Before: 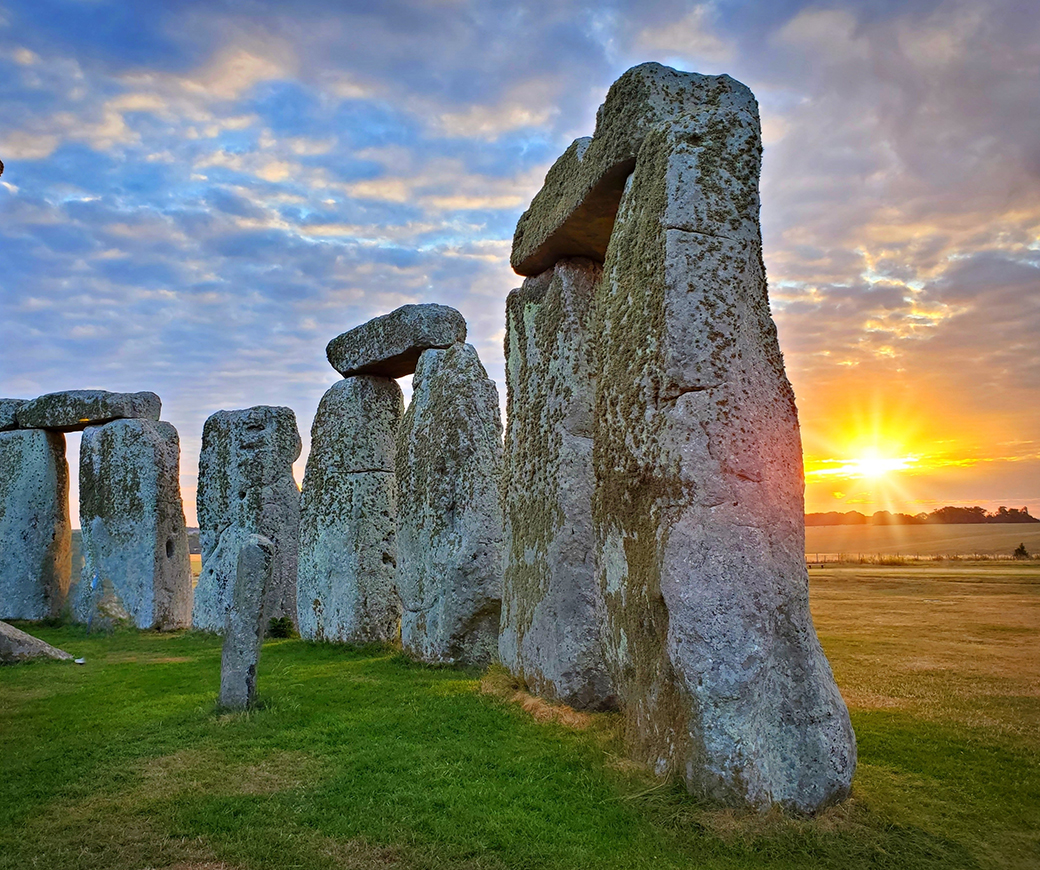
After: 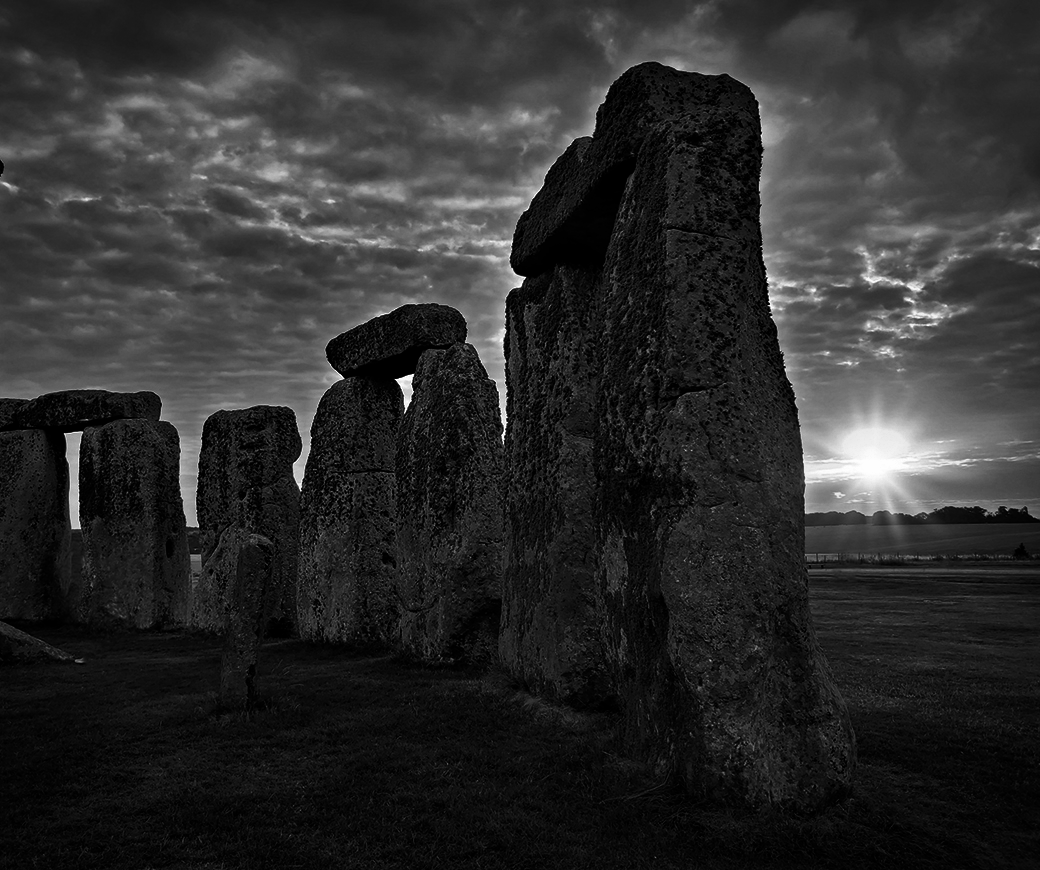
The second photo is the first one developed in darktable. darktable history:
white balance: red 0.983, blue 1.036
contrast brightness saturation: contrast 0.02, brightness -1, saturation -1
